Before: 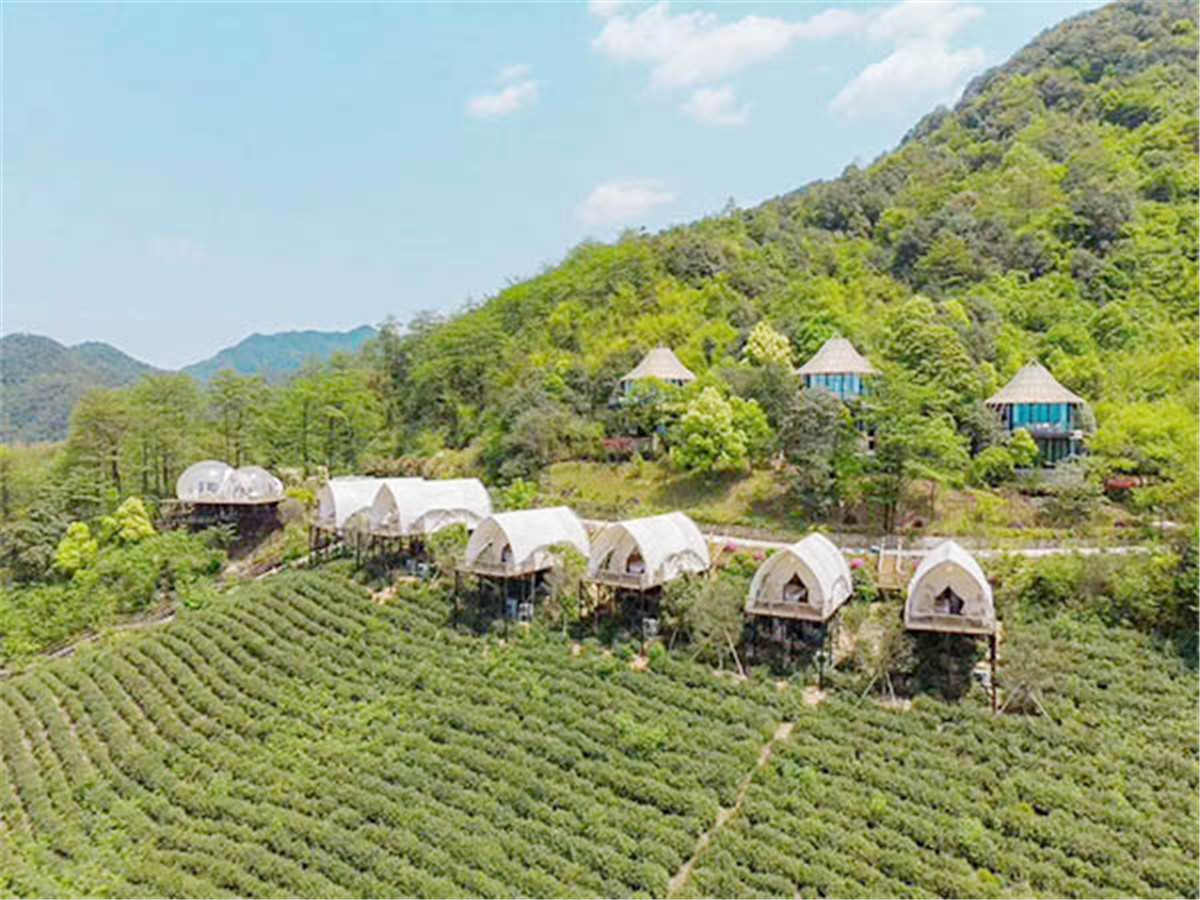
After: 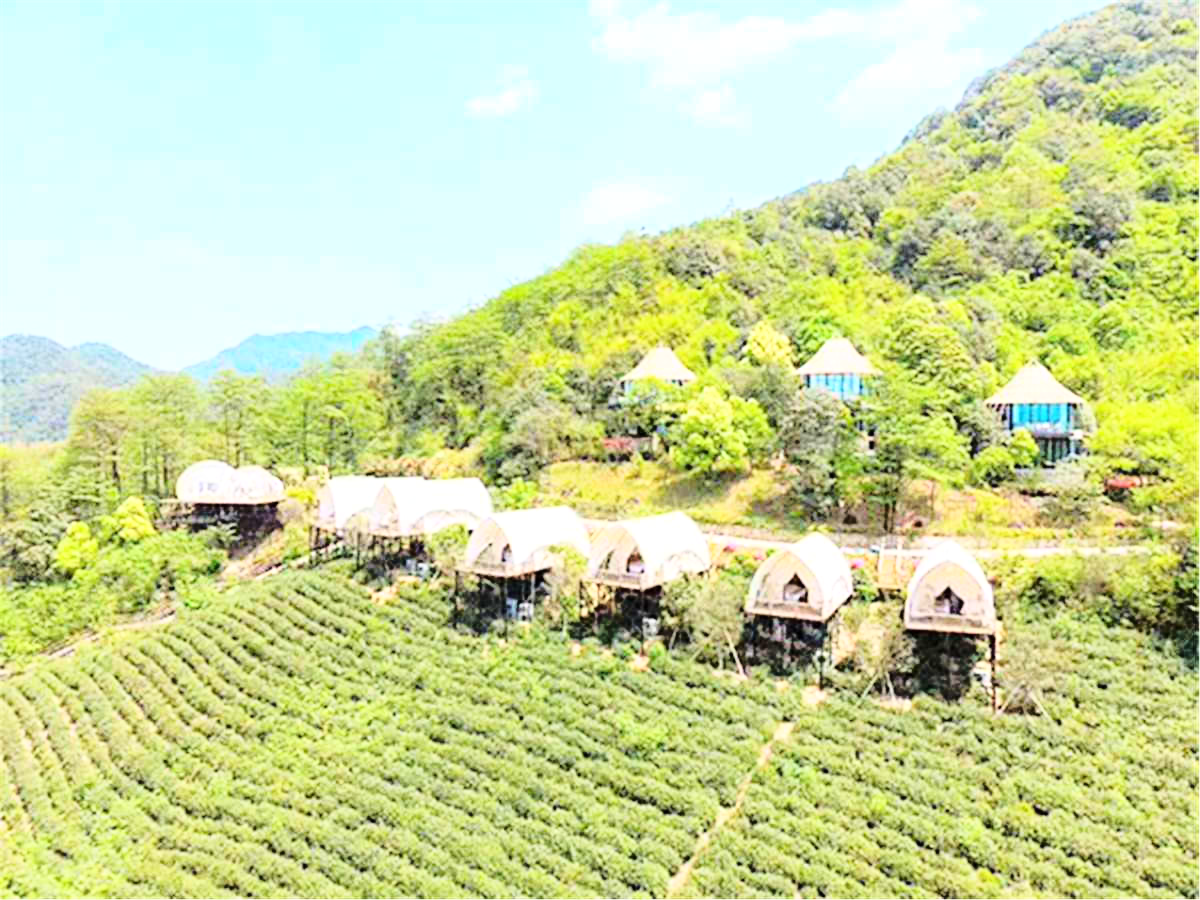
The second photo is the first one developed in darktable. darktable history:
base curve: curves: ch0 [(0, 0) (0.032, 0.037) (0.105, 0.228) (0.435, 0.76) (0.856, 0.983) (1, 1)]
tone equalizer: -8 EV -0.456 EV, -7 EV -0.418 EV, -6 EV -0.347 EV, -5 EV -0.226 EV, -3 EV 0.191 EV, -2 EV 0.312 EV, -1 EV 0.373 EV, +0 EV 0.434 EV
